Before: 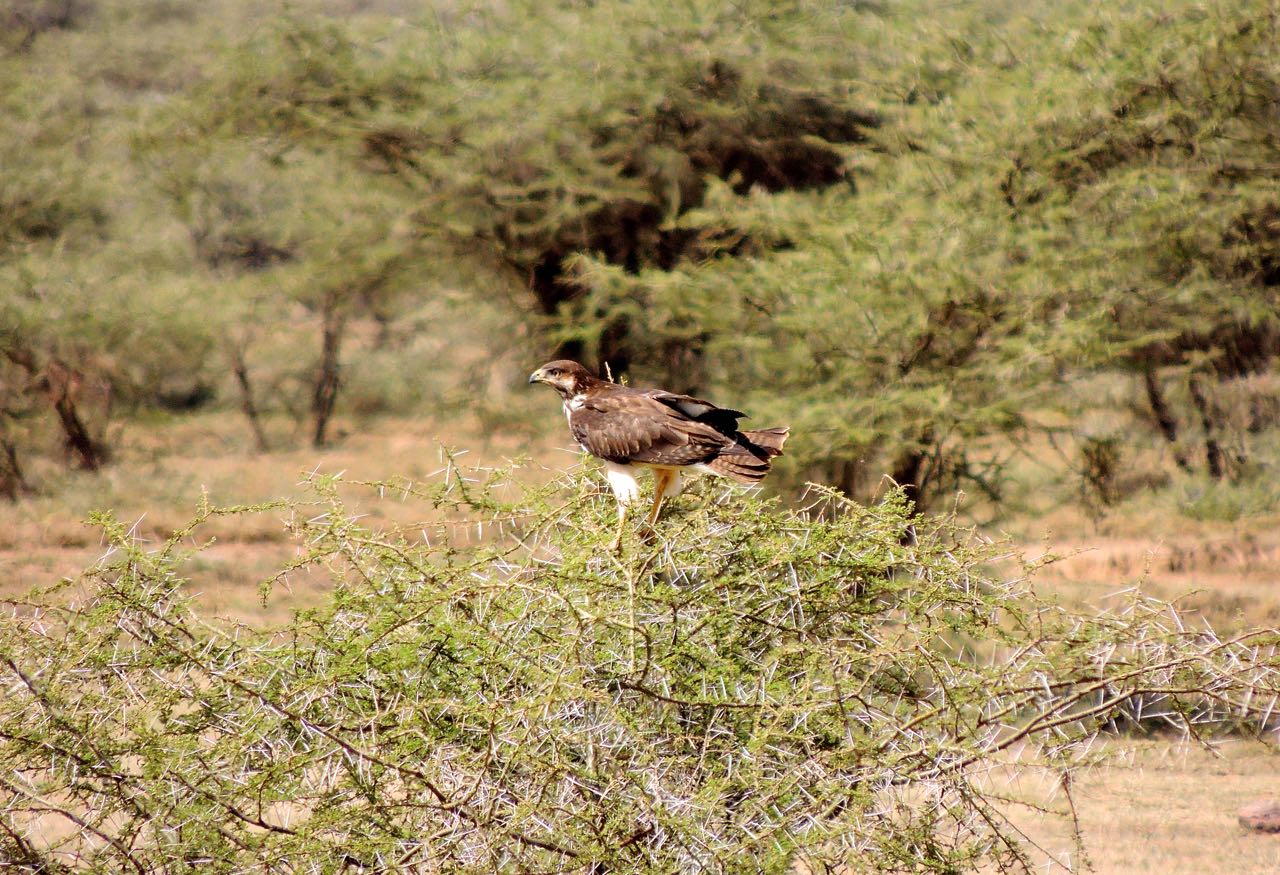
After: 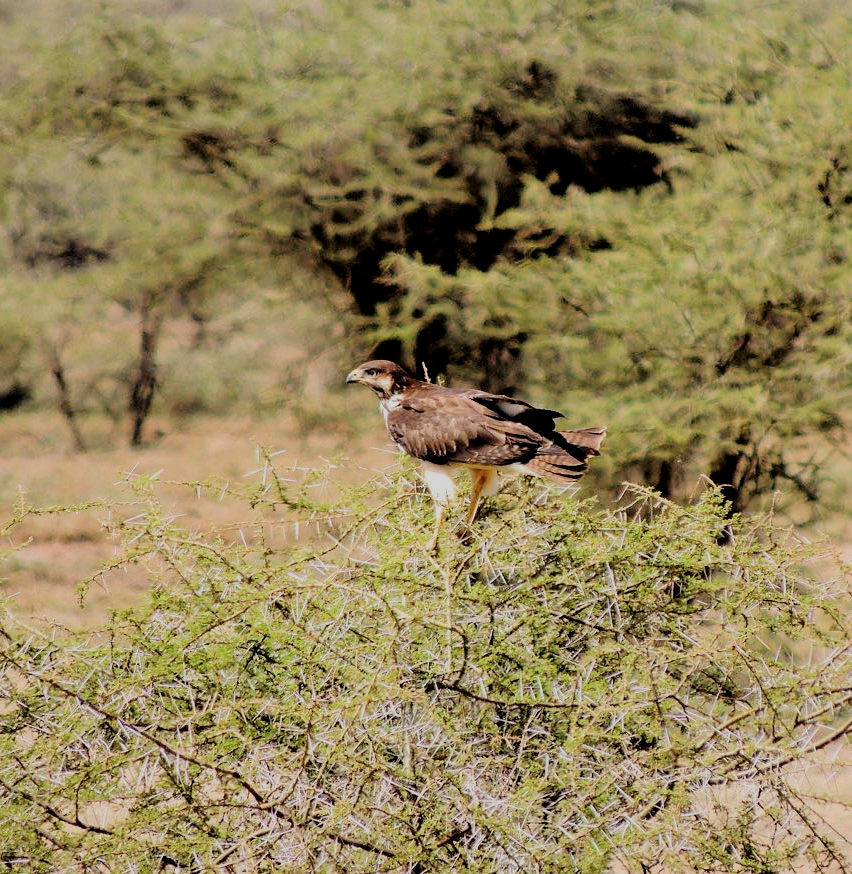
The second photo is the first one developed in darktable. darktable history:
crop and rotate: left 14.313%, right 19.064%
filmic rgb: black relative exposure -4.11 EV, white relative exposure 5.13 EV, hardness 2.13, contrast 1.173
